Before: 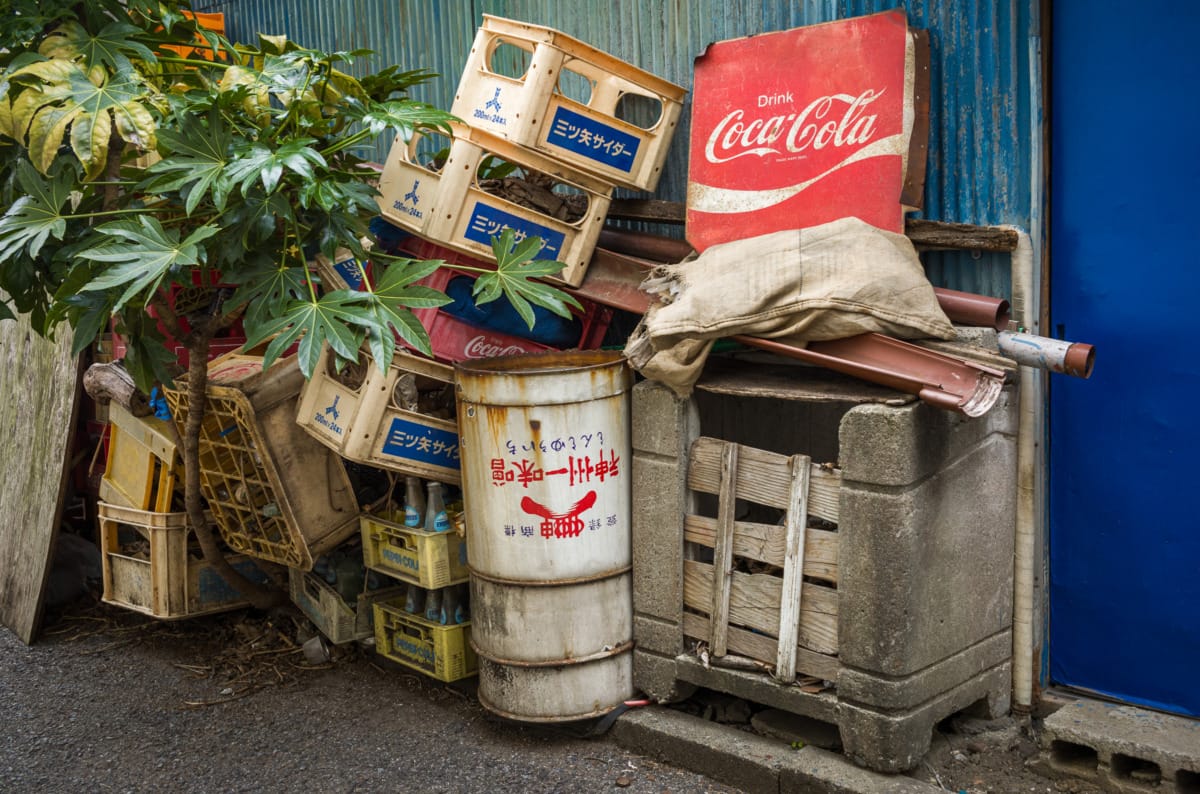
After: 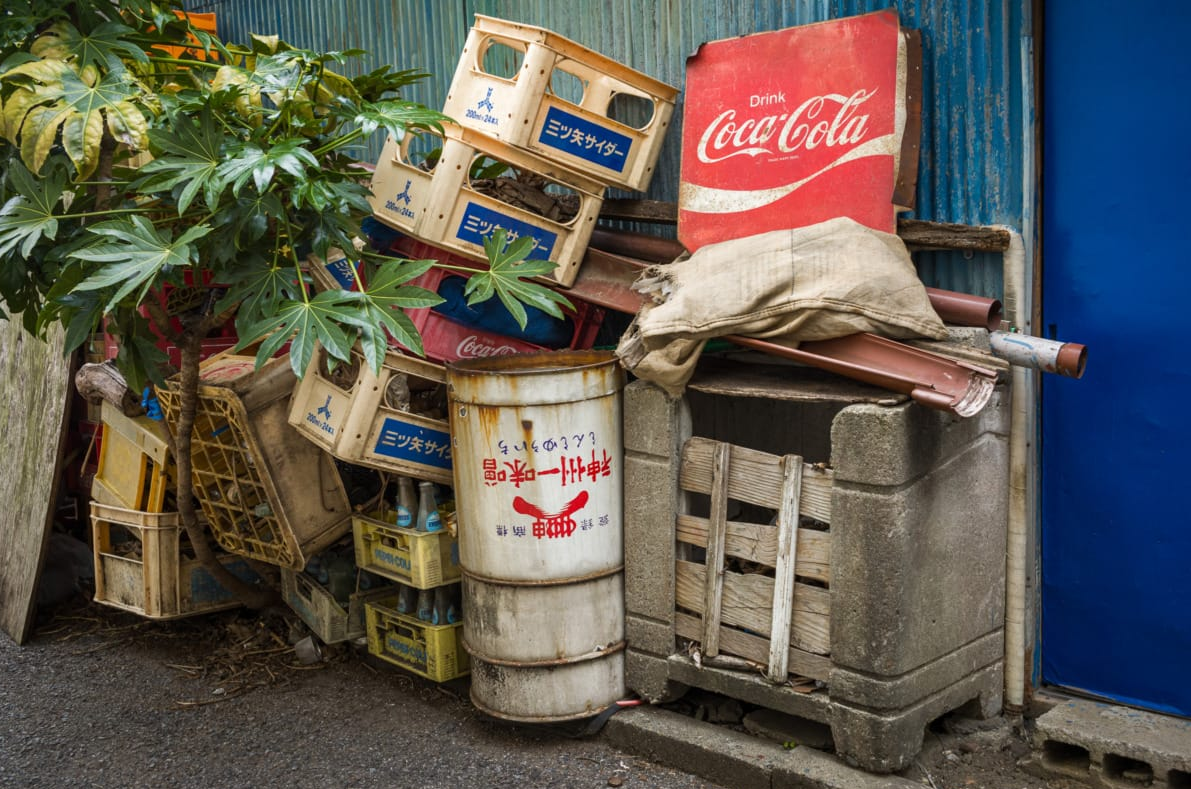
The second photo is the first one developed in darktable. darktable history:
crop and rotate: left 0.708%, top 0.196%, bottom 0.392%
